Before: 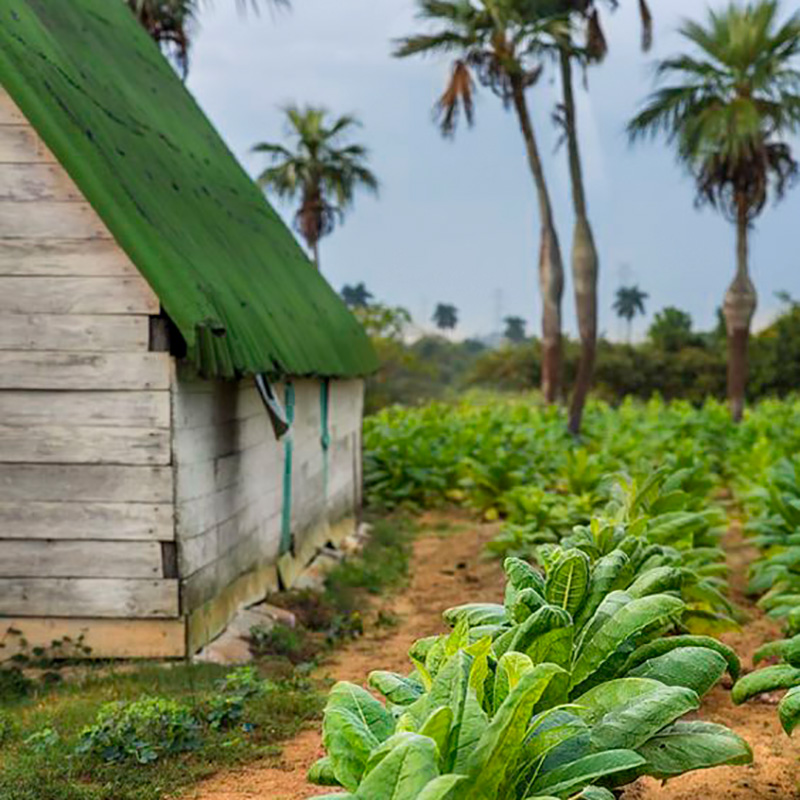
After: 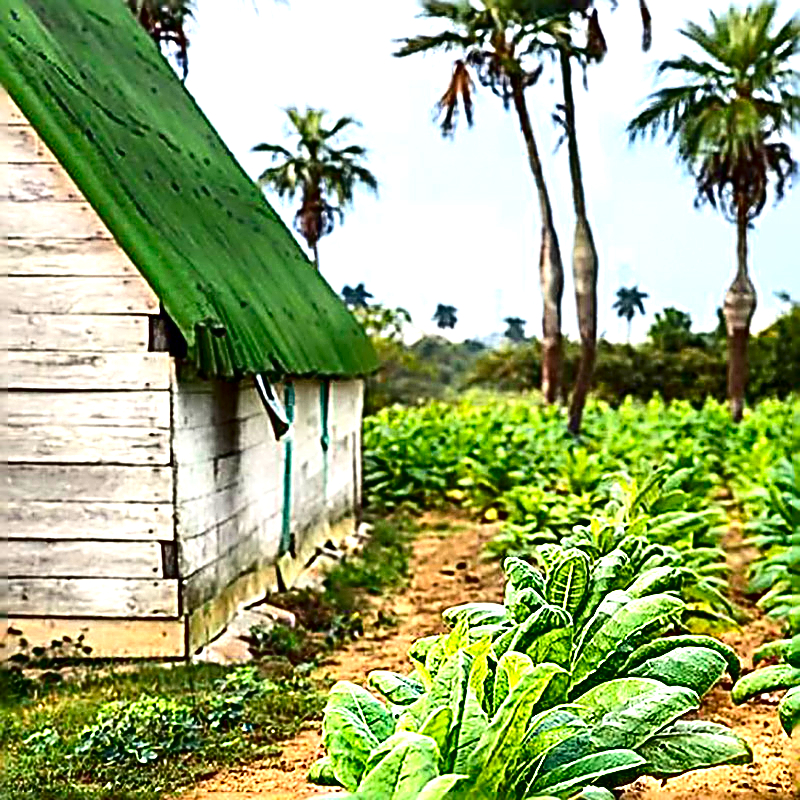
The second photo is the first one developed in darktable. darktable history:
exposure: exposure 1.229 EV, compensate exposure bias true, compensate highlight preservation false
sharpen: radius 3.187, amount 1.715
color calibration: illuminant same as pipeline (D50), adaptation XYZ, x 0.346, y 0.358, temperature 5011.08 K
contrast brightness saturation: contrast 0.186, brightness -0.241, saturation 0.107
